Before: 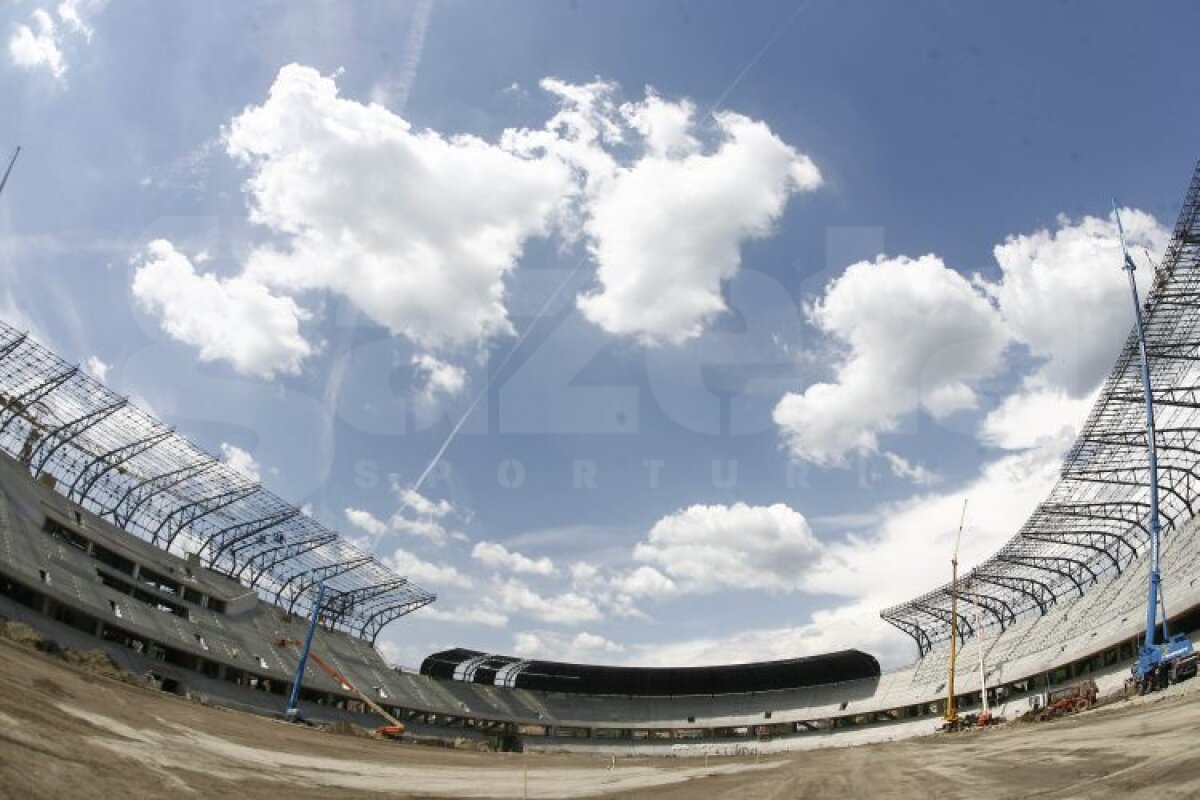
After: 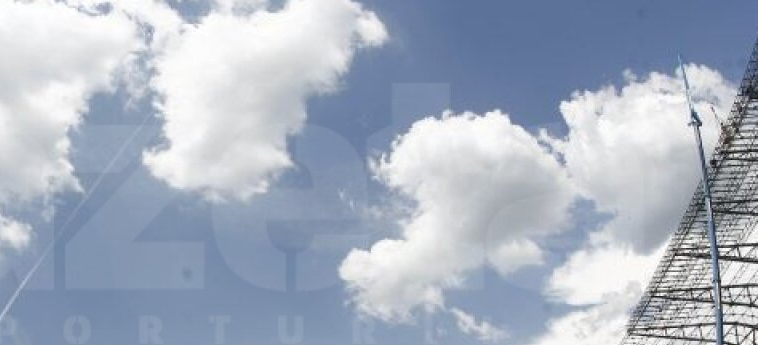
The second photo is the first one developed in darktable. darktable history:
crop: left 36.228%, top 18.027%, right 0.592%, bottom 38.839%
